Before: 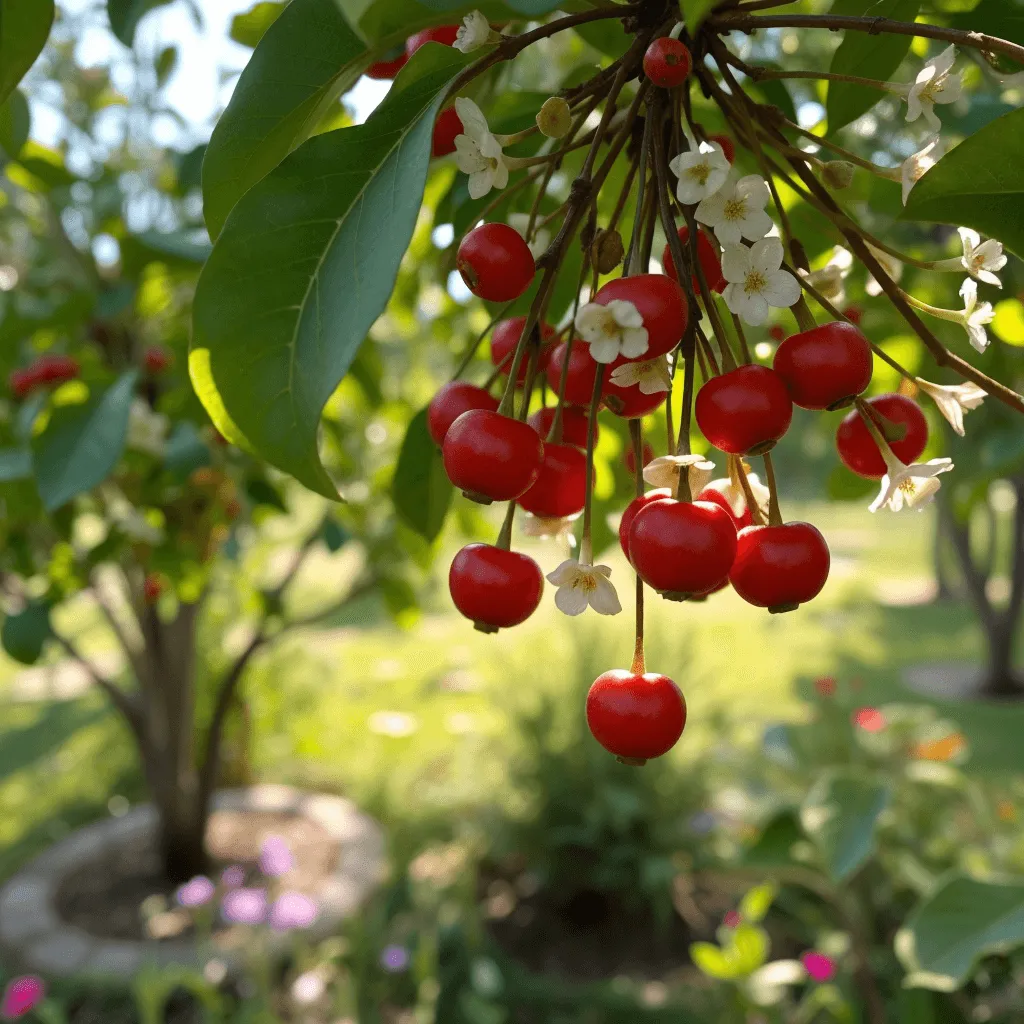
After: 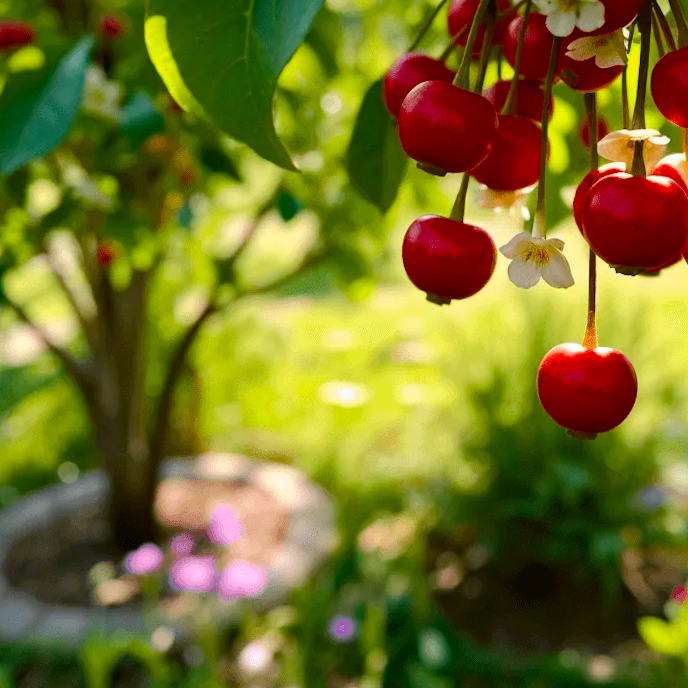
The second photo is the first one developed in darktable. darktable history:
crop and rotate: angle -0.82°, left 3.85%, top 31.828%, right 27.992%
tone curve: curves: ch0 [(0, 0.01) (0.037, 0.032) (0.131, 0.108) (0.275, 0.256) (0.483, 0.512) (0.61, 0.665) (0.696, 0.742) (0.792, 0.819) (0.911, 0.925) (0.997, 0.995)]; ch1 [(0, 0) (0.308, 0.29) (0.425, 0.411) (0.492, 0.488) (0.505, 0.503) (0.527, 0.531) (0.568, 0.594) (0.683, 0.702) (0.746, 0.77) (1, 1)]; ch2 [(0, 0) (0.246, 0.233) (0.36, 0.352) (0.415, 0.415) (0.485, 0.487) (0.502, 0.504) (0.525, 0.523) (0.539, 0.553) (0.587, 0.594) (0.636, 0.652) (0.711, 0.729) (0.845, 0.855) (0.998, 0.977)], color space Lab, independent channels, preserve colors none
haze removal: compatibility mode true, adaptive false
color balance rgb: perceptual saturation grading › global saturation 35%, perceptual saturation grading › highlights -30%, perceptual saturation grading › shadows 35%, perceptual brilliance grading › global brilliance 3%, perceptual brilliance grading › highlights -3%, perceptual brilliance grading › shadows 3%
